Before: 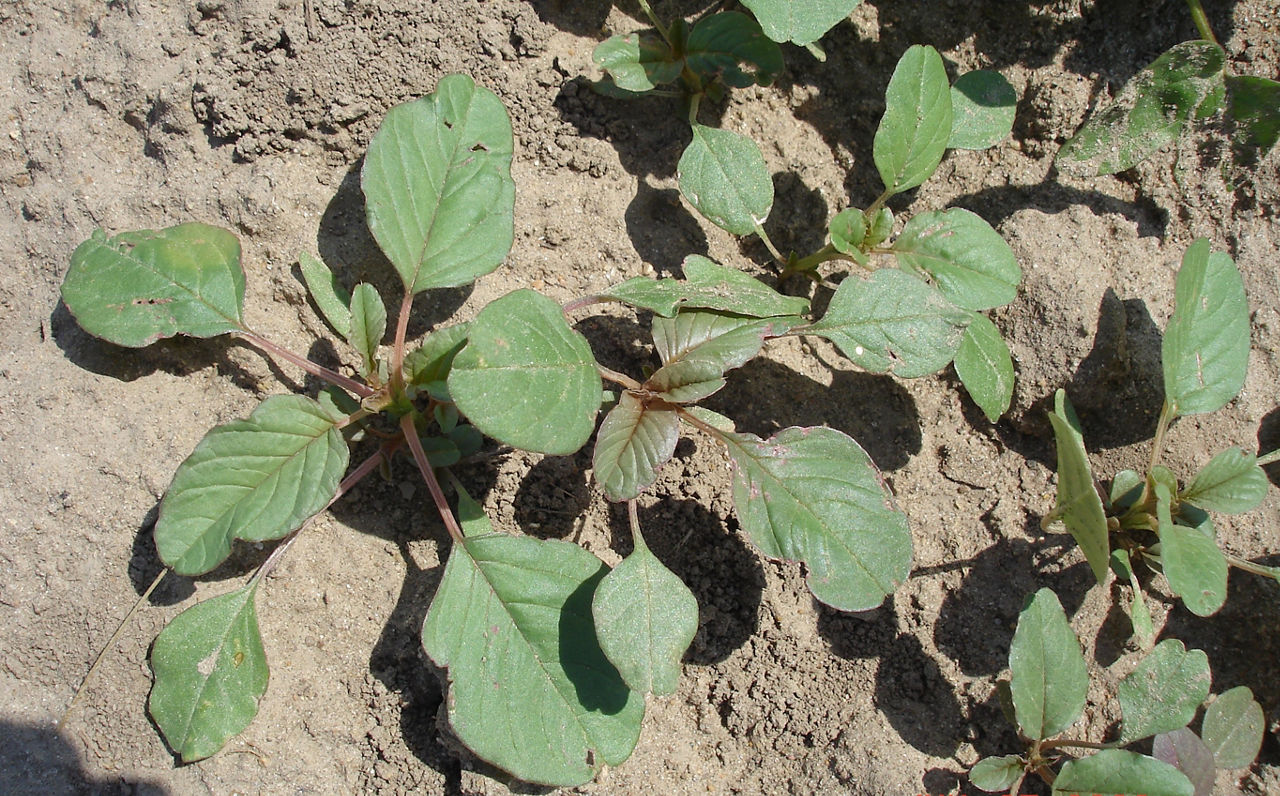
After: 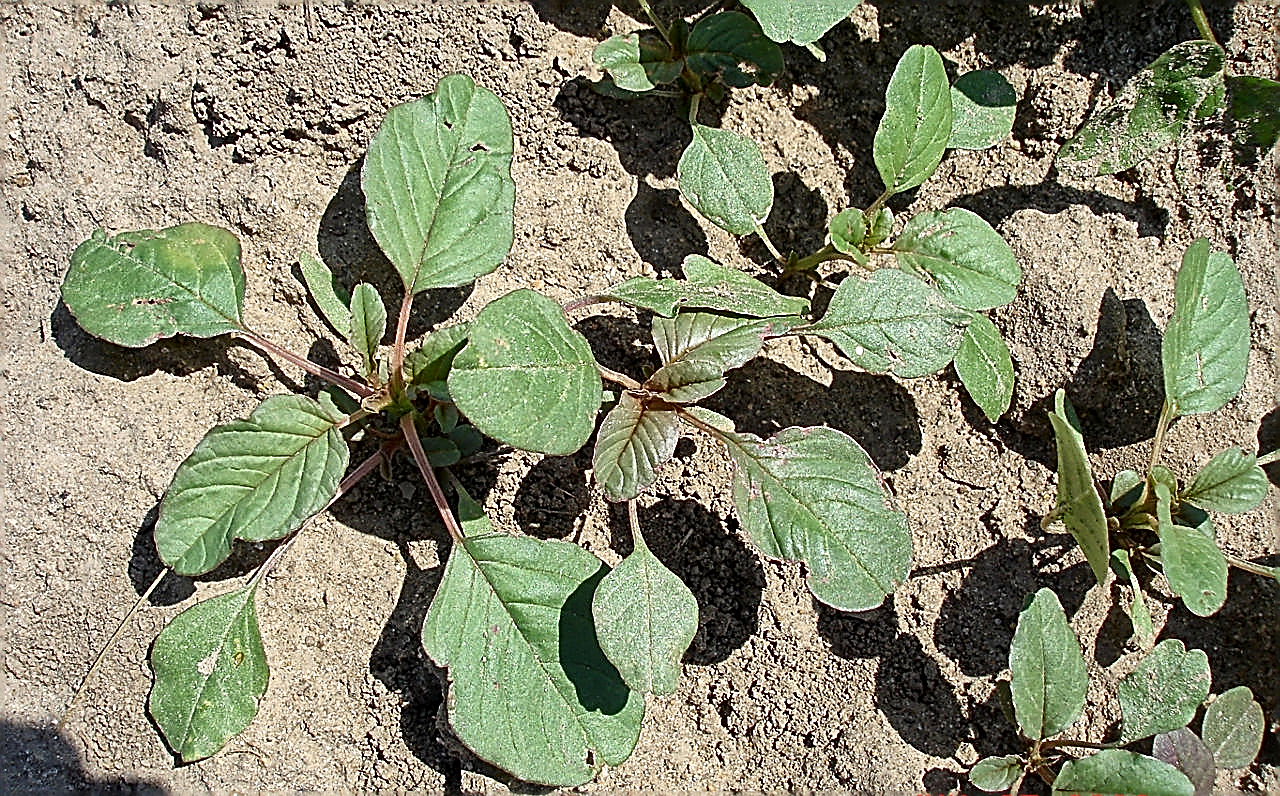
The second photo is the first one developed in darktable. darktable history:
contrast brightness saturation: contrast 0.151, brightness -0.01, saturation 0.101
sharpen: amount 1.985
local contrast: mode bilateral grid, contrast 21, coarseness 19, detail 163%, midtone range 0.2
